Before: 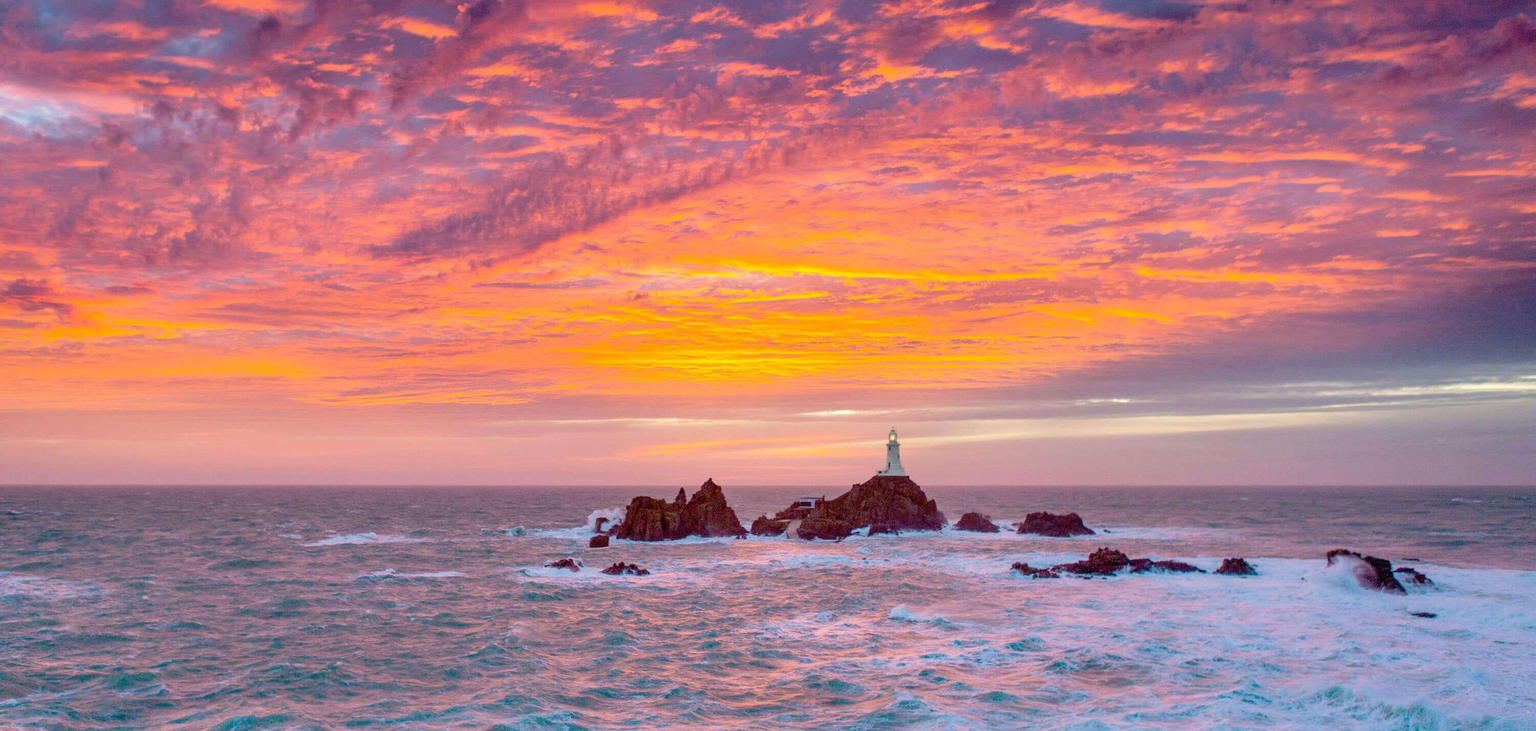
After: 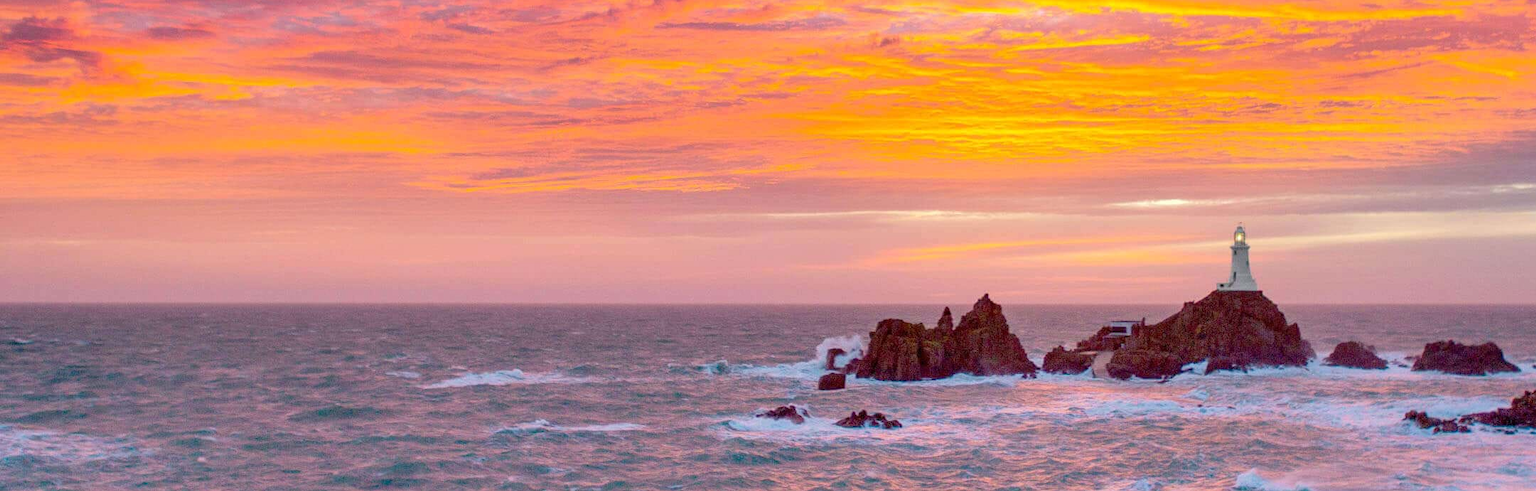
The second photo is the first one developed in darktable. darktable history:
tone equalizer: -7 EV 0.13 EV, smoothing diameter 25%, edges refinement/feathering 10, preserve details guided filter
crop: top 36.498%, right 27.964%, bottom 14.995%
